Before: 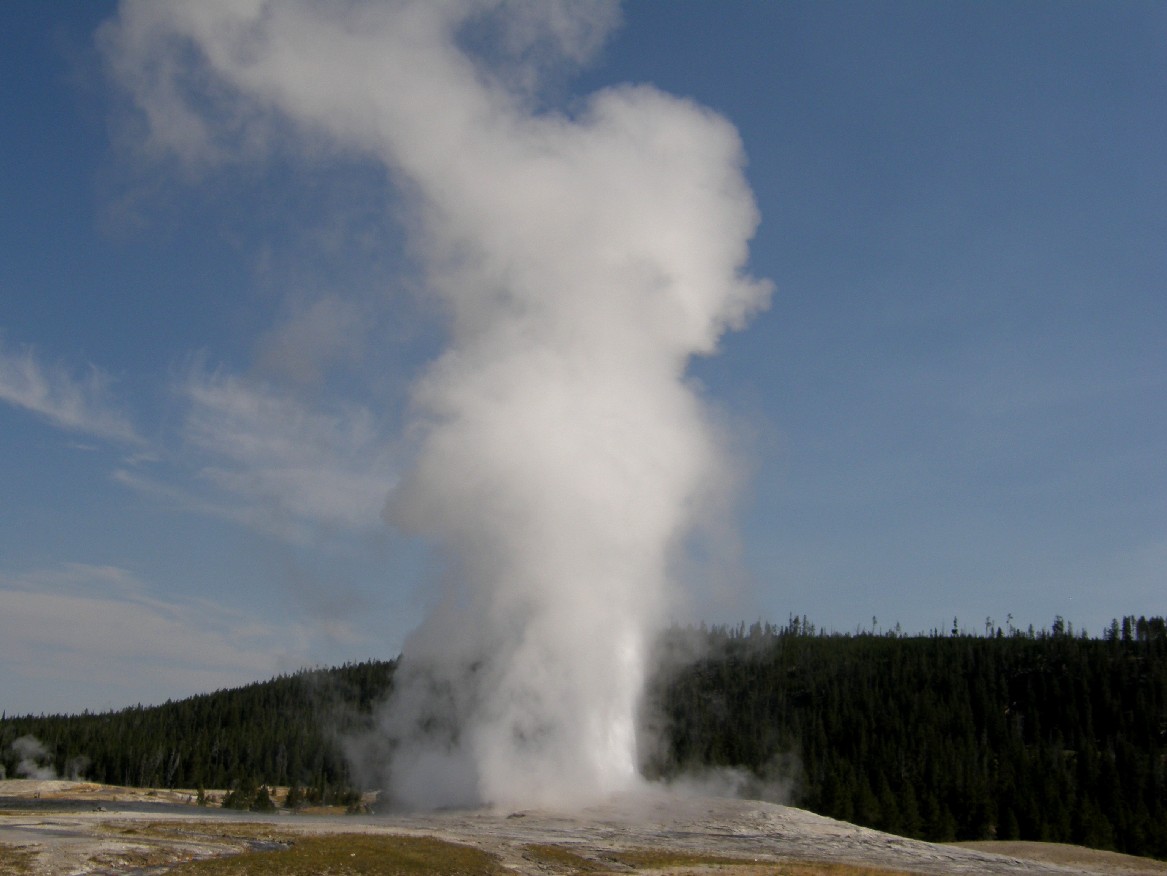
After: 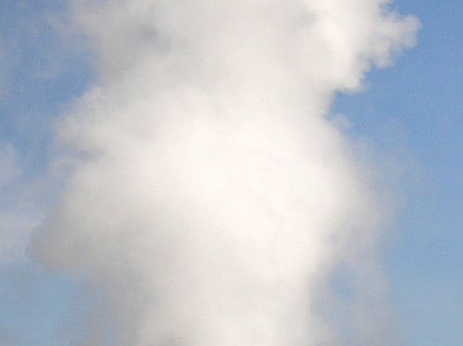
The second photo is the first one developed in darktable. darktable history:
local contrast: highlights 71%, shadows 13%, midtone range 0.191
crop: left 30.426%, top 30.117%, right 29.863%, bottom 30.282%
exposure: black level correction 0, exposure 0.692 EV, compensate exposure bias true, compensate highlight preservation false
color balance rgb: highlights gain › luminance 14.79%, linear chroma grading › mid-tones 7.794%, perceptual saturation grading › global saturation 10.211%, contrast -10.22%
sharpen: radius 1.416, amount 1.253, threshold 0.676
